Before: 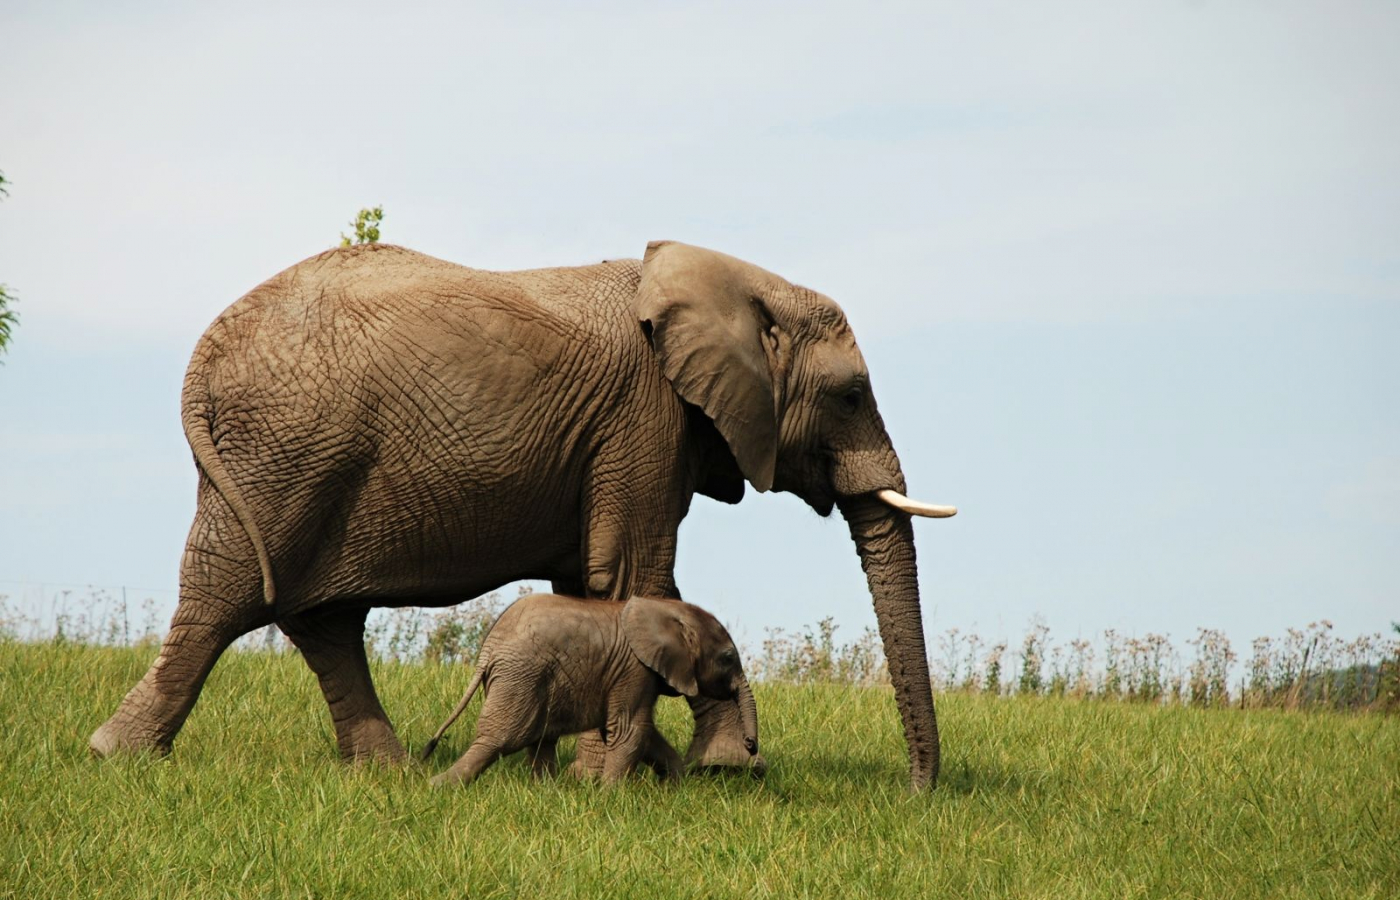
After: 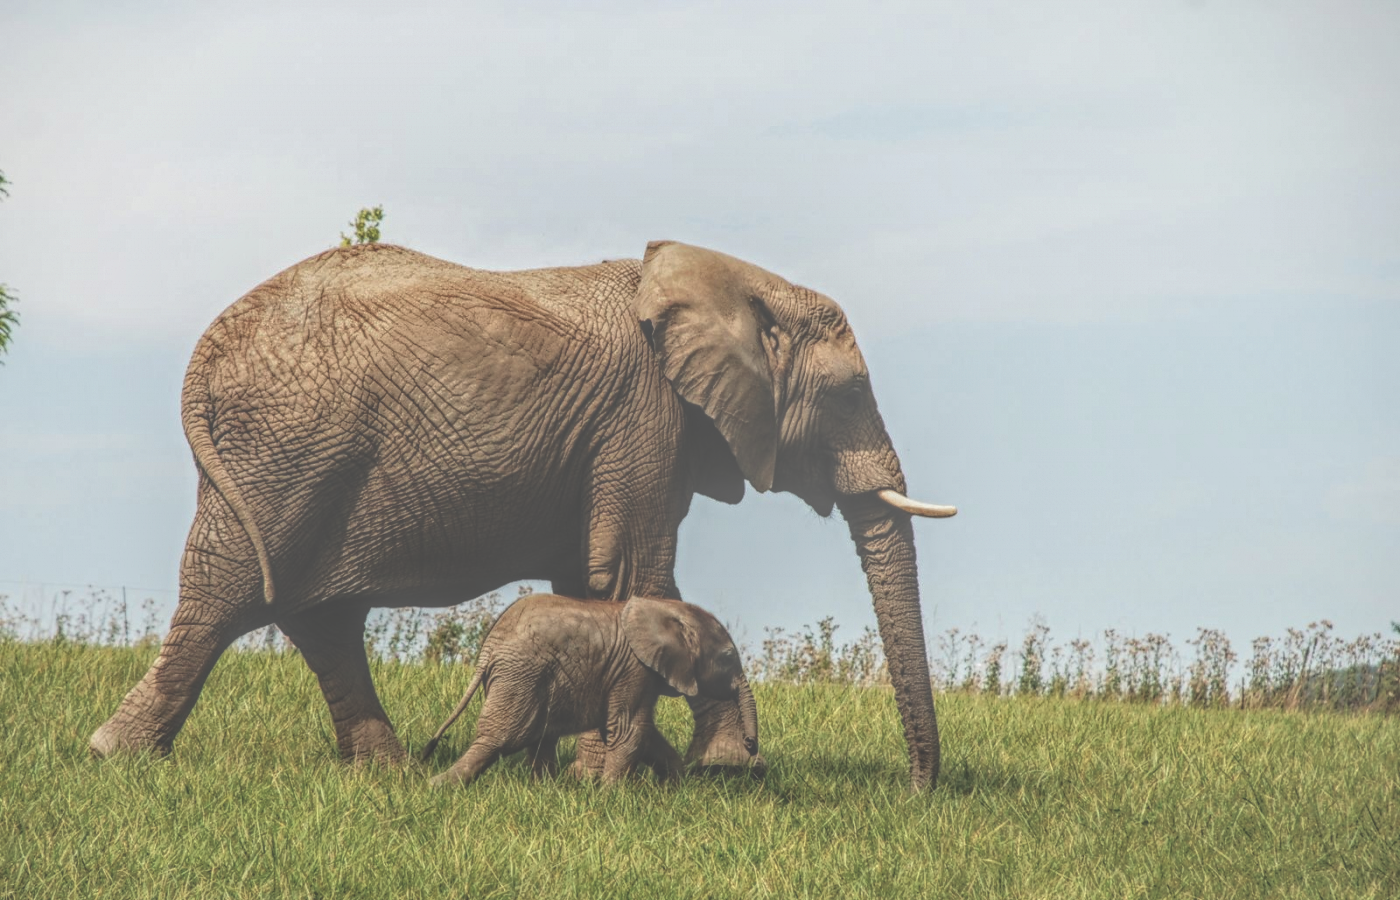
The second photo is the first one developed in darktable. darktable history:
local contrast: highlights 20%, shadows 30%, detail 200%, midtone range 0.2
exposure: black level correction -0.062, exposure -0.05 EV, compensate highlight preservation false
